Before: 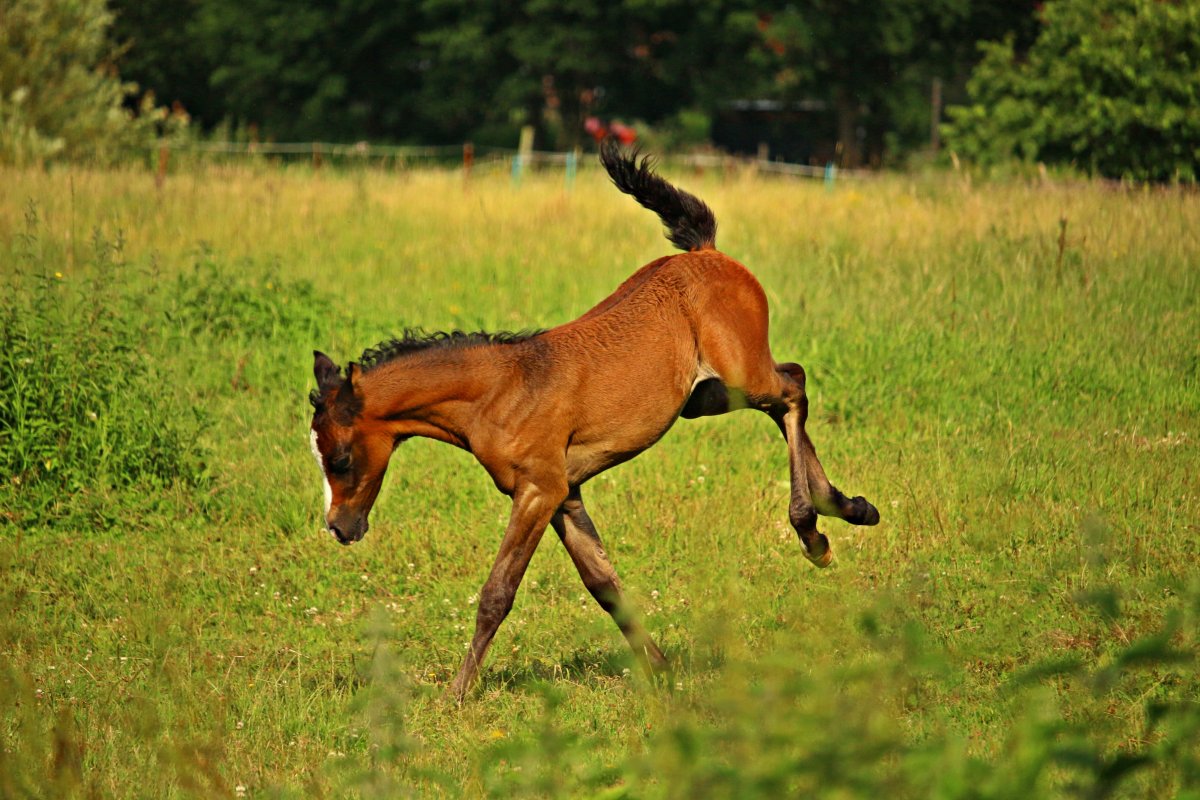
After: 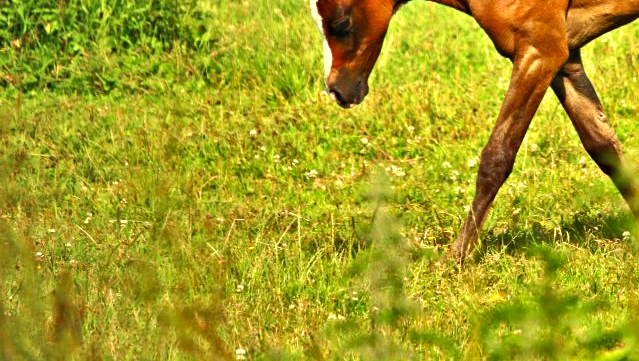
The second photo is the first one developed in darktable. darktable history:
crop and rotate: top 54.67%, right 46.716%, bottom 0.13%
shadows and highlights: shadows 58.48, highlights -60.36, soften with gaussian
exposure: black level correction 0, exposure 0.938 EV, compensate exposure bias true, compensate highlight preservation false
levels: mode automatic, levels [0, 0.499, 1]
